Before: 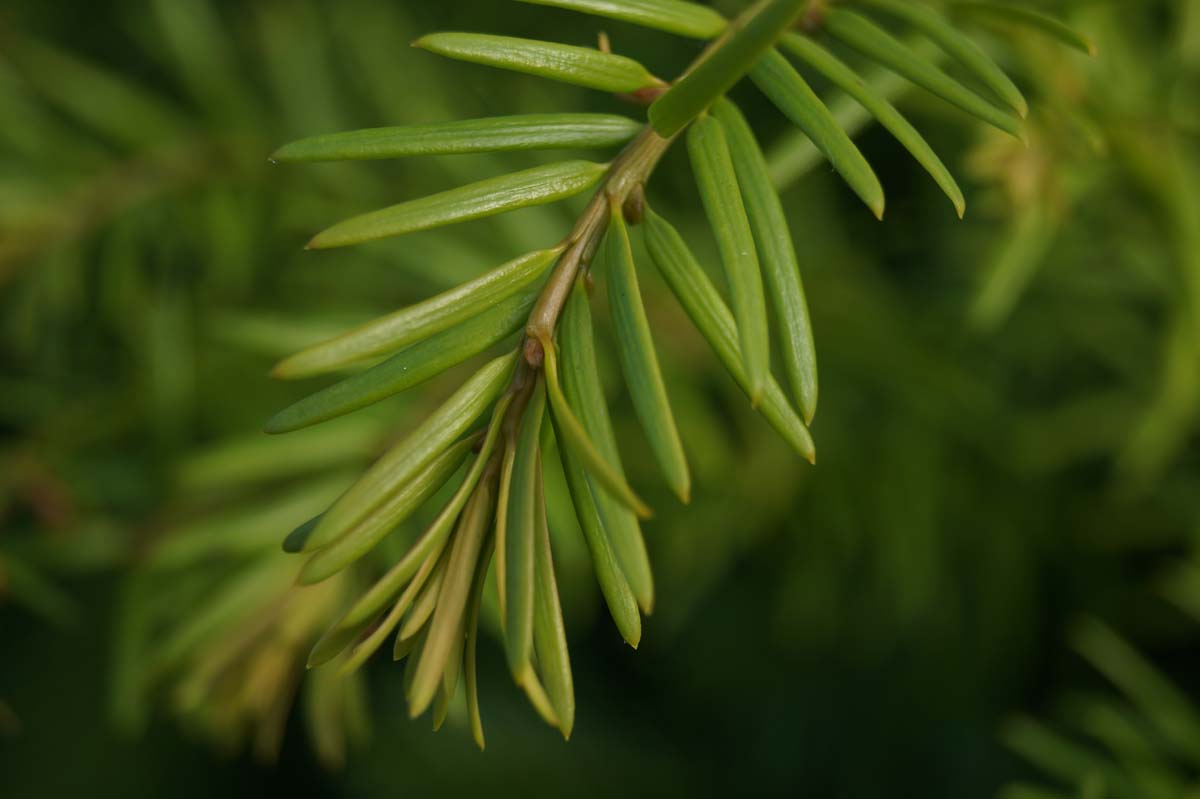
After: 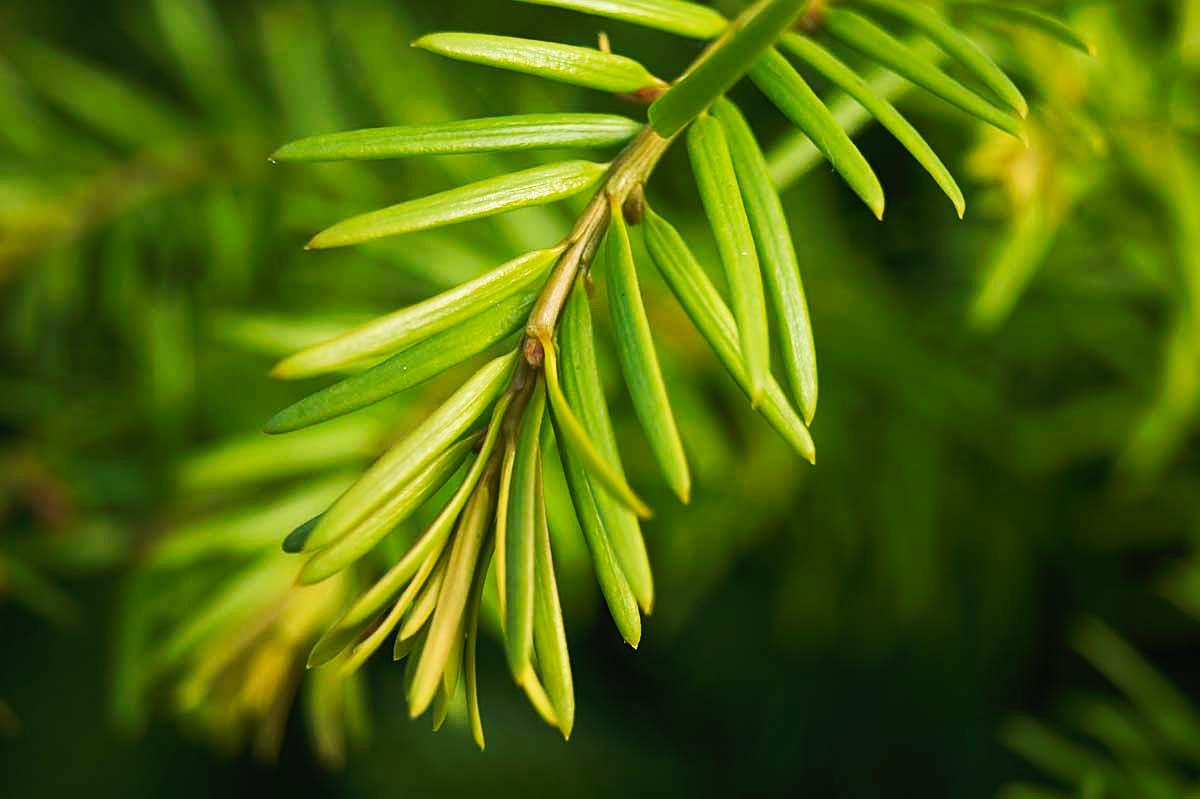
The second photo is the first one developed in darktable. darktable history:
tone curve: curves: ch0 [(0, 0) (0.003, 0.01) (0.011, 0.015) (0.025, 0.023) (0.044, 0.038) (0.069, 0.058) (0.1, 0.093) (0.136, 0.134) (0.177, 0.176) (0.224, 0.221) (0.277, 0.282) (0.335, 0.36) (0.399, 0.438) (0.468, 0.54) (0.543, 0.632) (0.623, 0.724) (0.709, 0.814) (0.801, 0.885) (0.898, 0.947) (1, 1)], preserve colors none
sharpen: on, module defaults
contrast brightness saturation: contrast 0.199, brightness 0.158, saturation 0.216
tone equalizer: -8 EV -0.457 EV, -7 EV -0.425 EV, -6 EV -0.343 EV, -5 EV -0.221 EV, -3 EV 0.205 EV, -2 EV 0.311 EV, -1 EV 0.391 EV, +0 EV 0.4 EV, smoothing diameter 24.85%, edges refinement/feathering 13.81, preserve details guided filter
